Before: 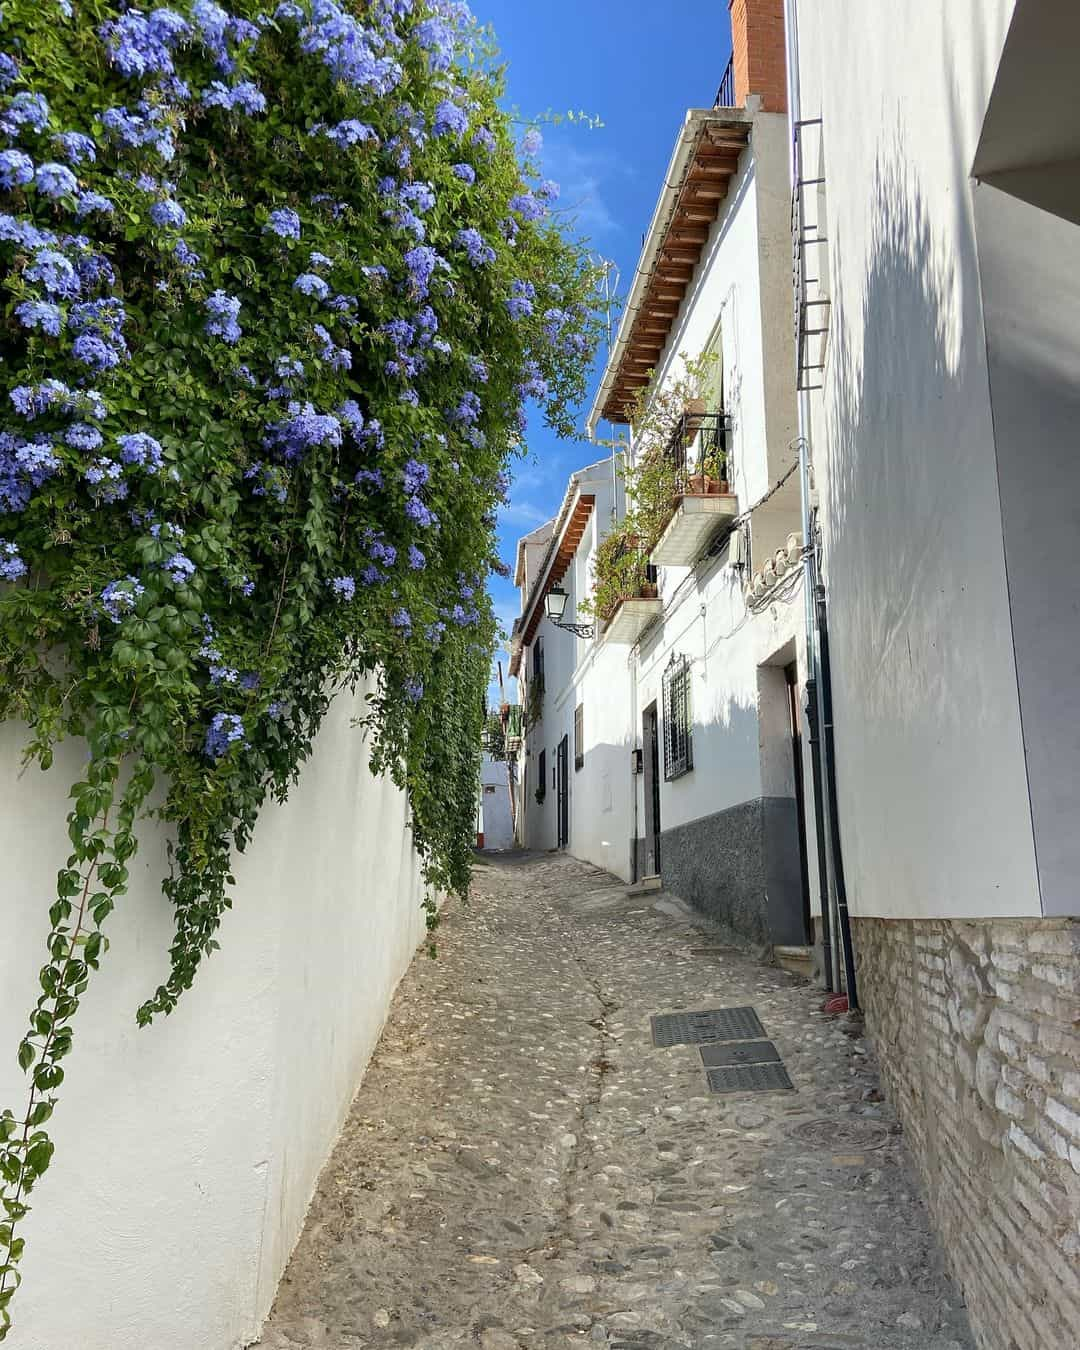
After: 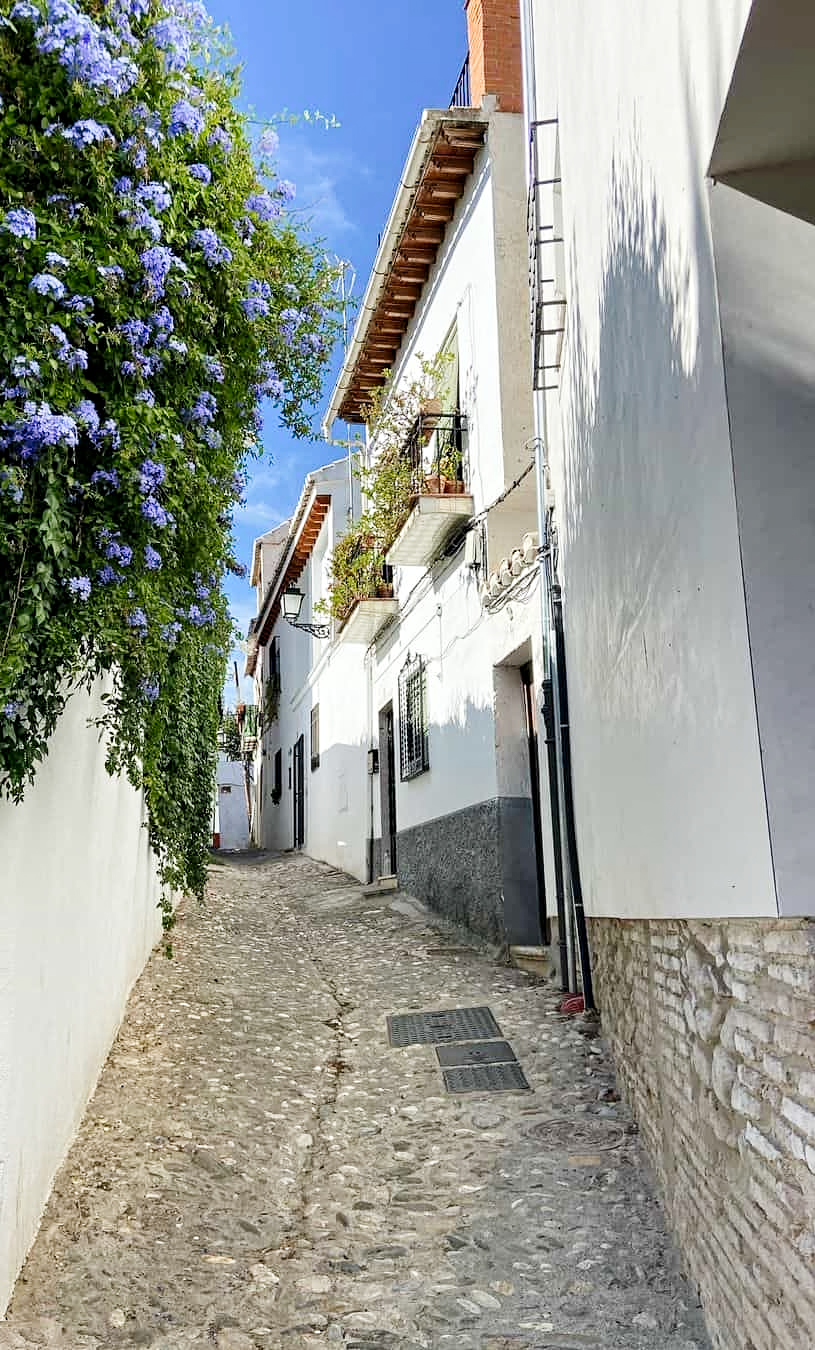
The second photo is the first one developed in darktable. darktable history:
tone curve: curves: ch0 [(0, 0) (0.004, 0.001) (0.133, 0.112) (0.325, 0.362) (0.832, 0.893) (1, 1)], preserve colors none
contrast equalizer: y [[0.502, 0.505, 0.512, 0.529, 0.564, 0.588], [0.5 ×6], [0.502, 0.505, 0.512, 0.529, 0.564, 0.588], [0, 0.001, 0.001, 0.004, 0.008, 0.011], [0, 0.001, 0.001, 0.004, 0.008, 0.011]]
crop and rotate: left 24.515%
